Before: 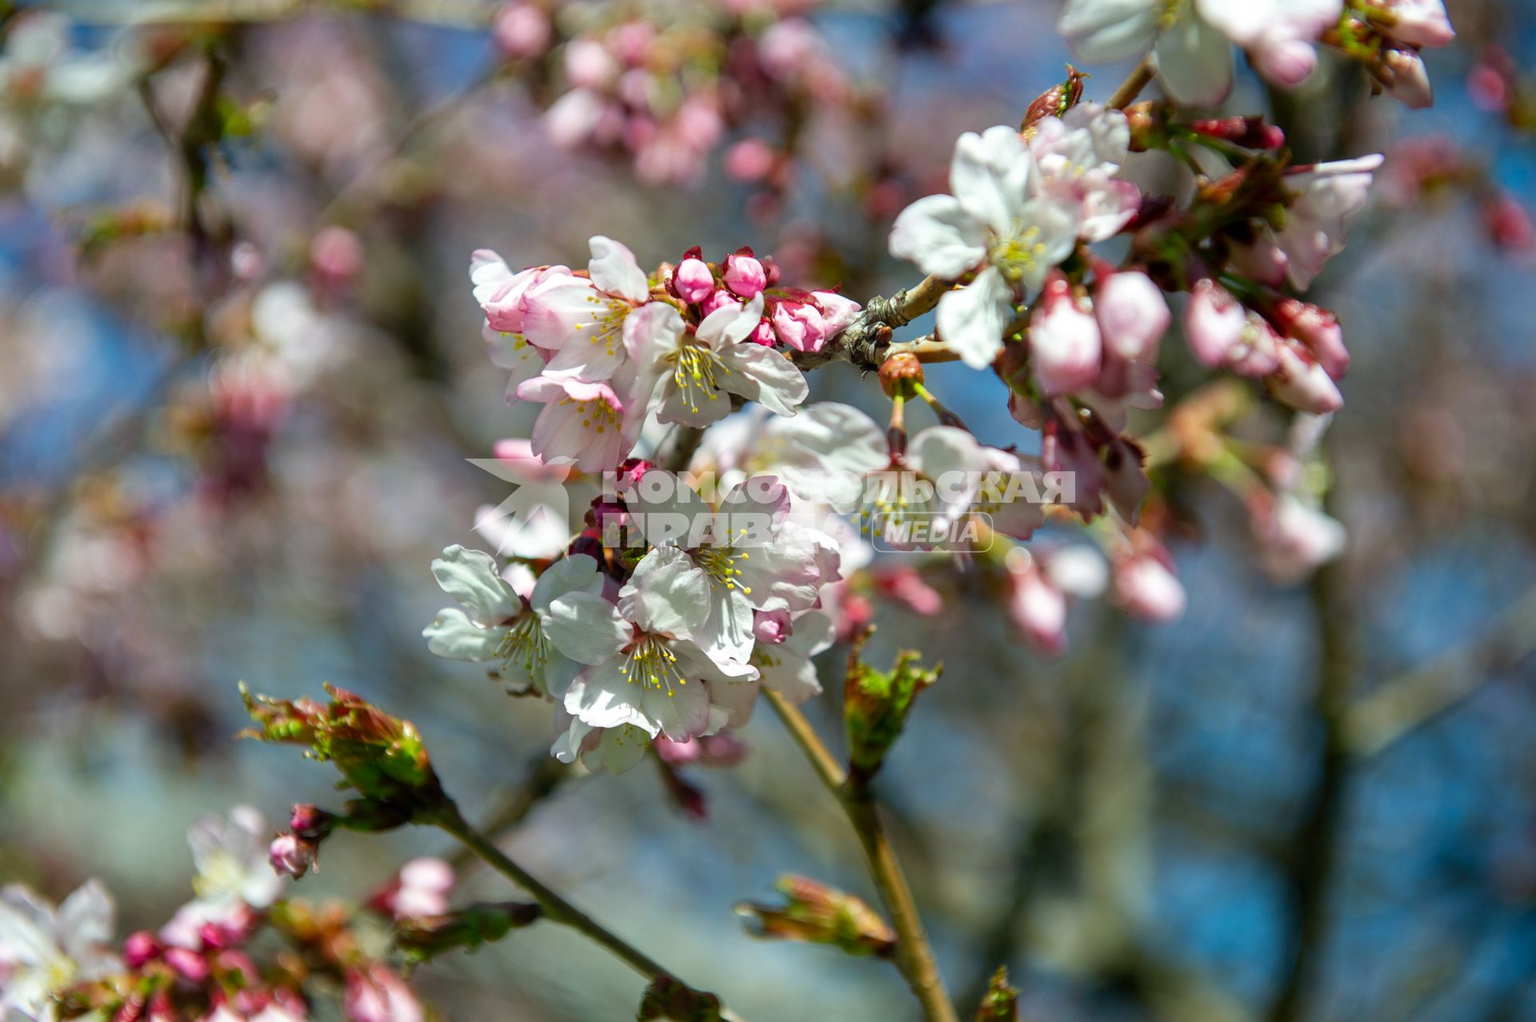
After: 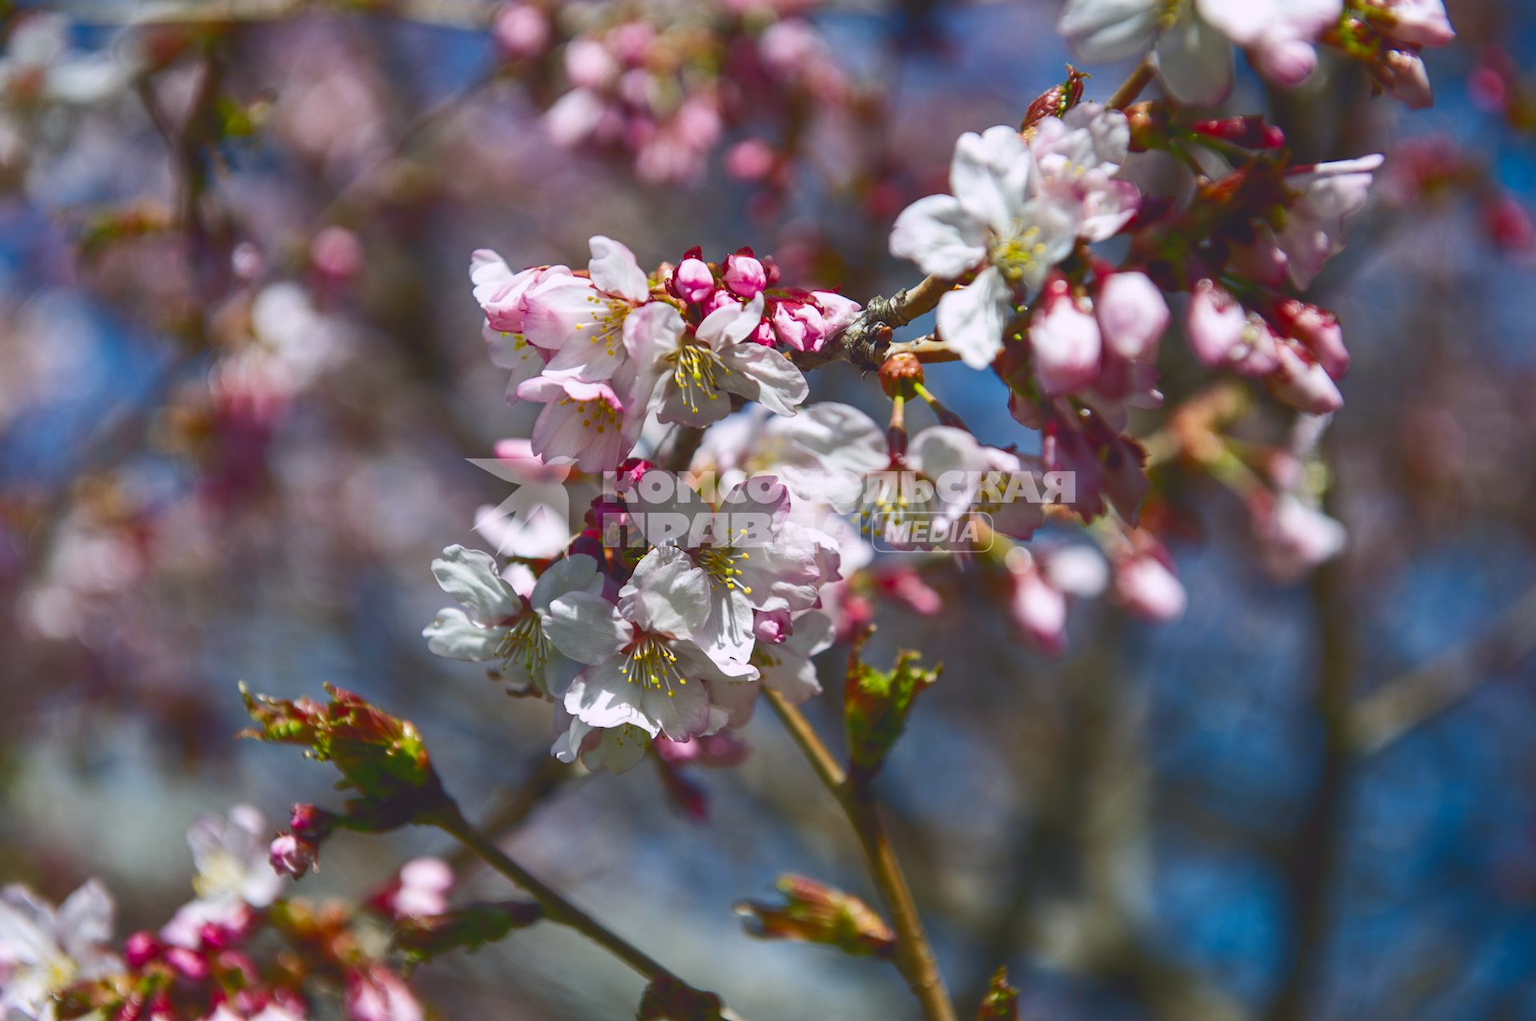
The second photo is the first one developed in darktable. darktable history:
tone curve: curves: ch0 [(0, 0.142) (0.384, 0.314) (0.752, 0.711) (0.991, 0.95)]; ch1 [(0.006, 0.129) (0.346, 0.384) (1, 1)]; ch2 [(0.003, 0.057) (0.261, 0.248) (1, 1)], color space Lab, independent channels, preserve colors none
